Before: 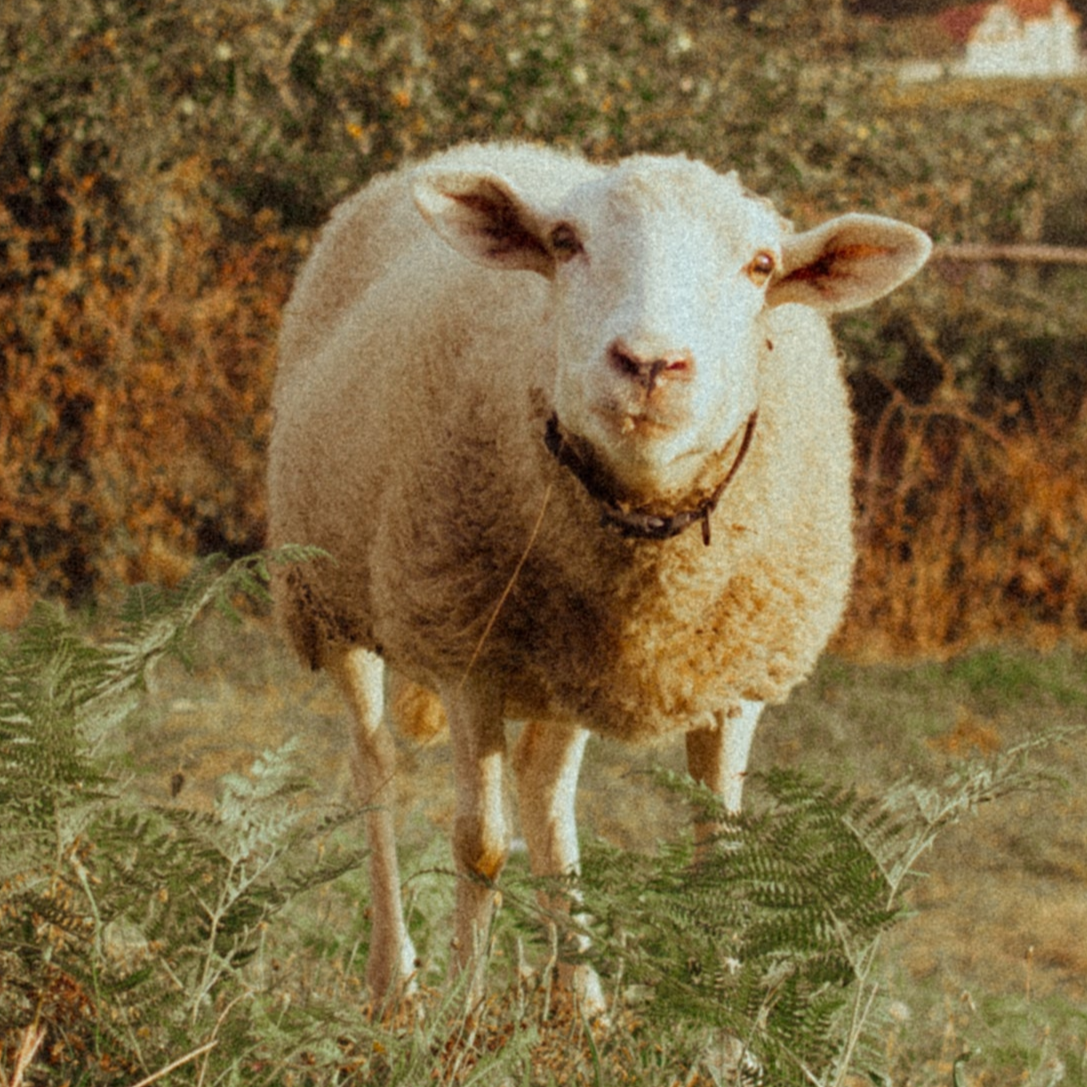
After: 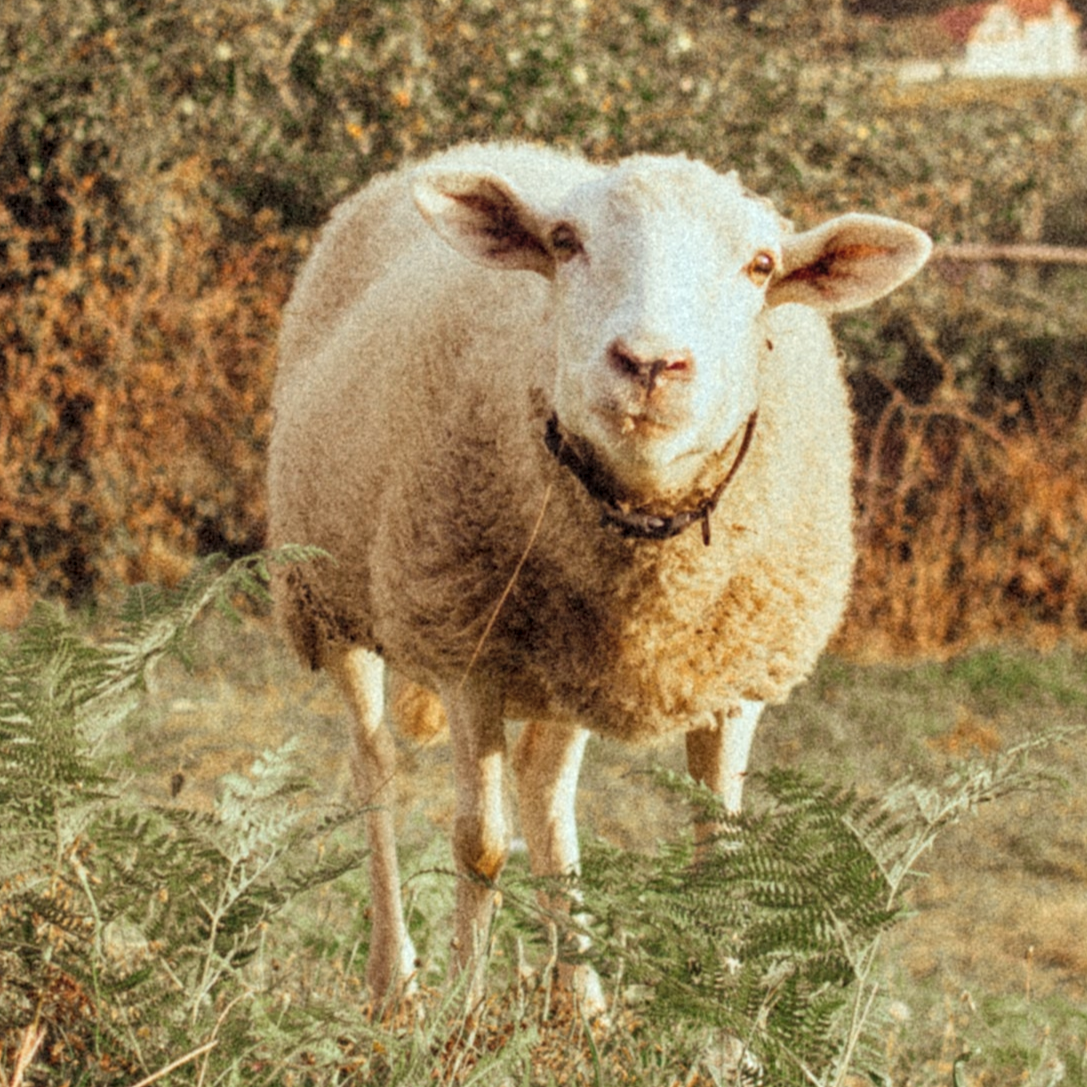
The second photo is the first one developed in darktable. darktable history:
contrast brightness saturation: contrast 0.14, brightness 0.21
shadows and highlights: low approximation 0.01, soften with gaussian
local contrast: on, module defaults
